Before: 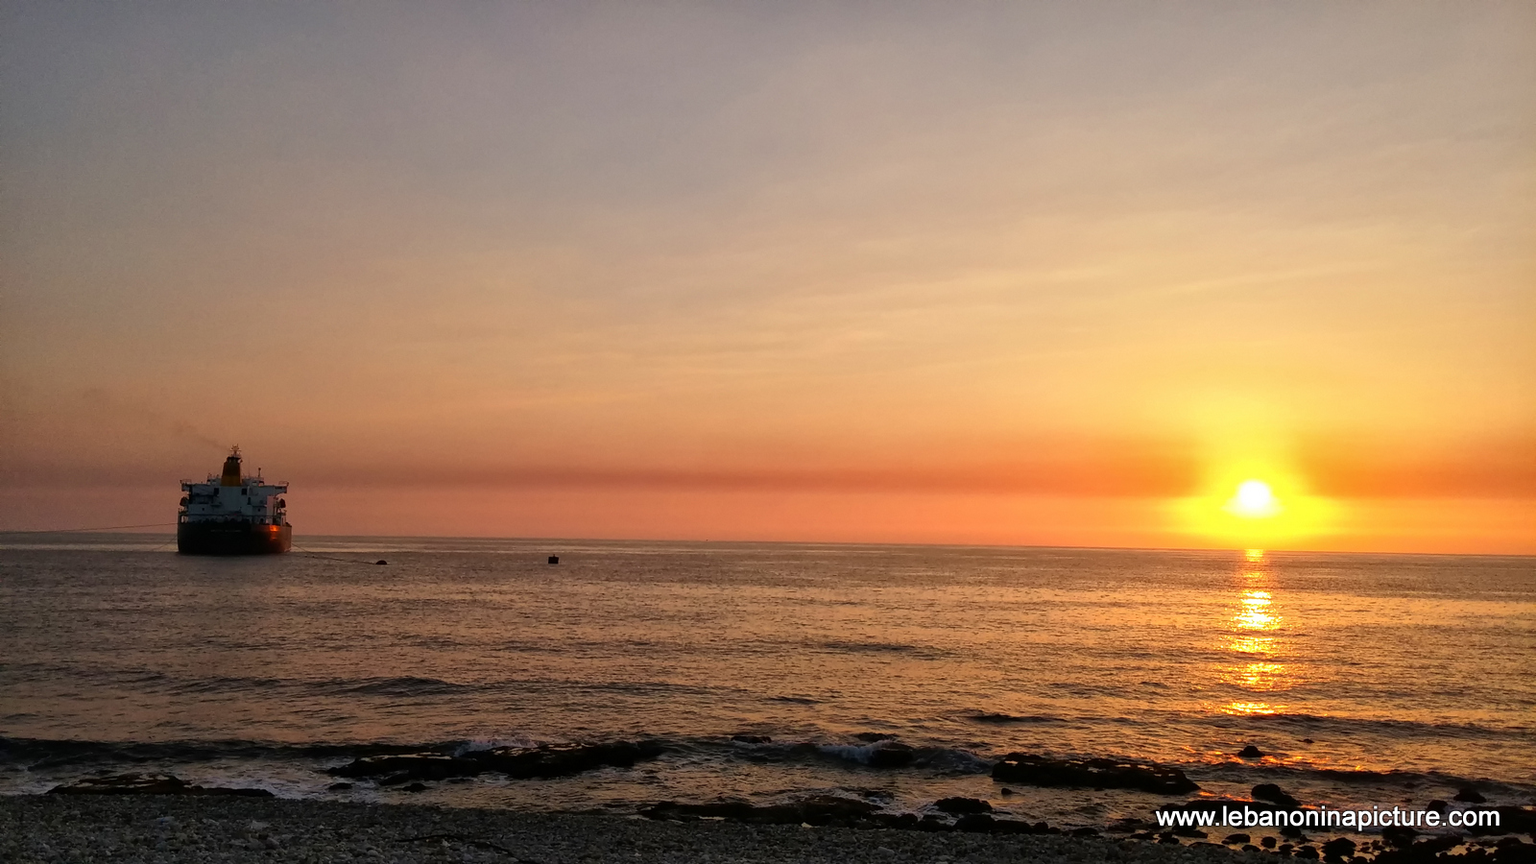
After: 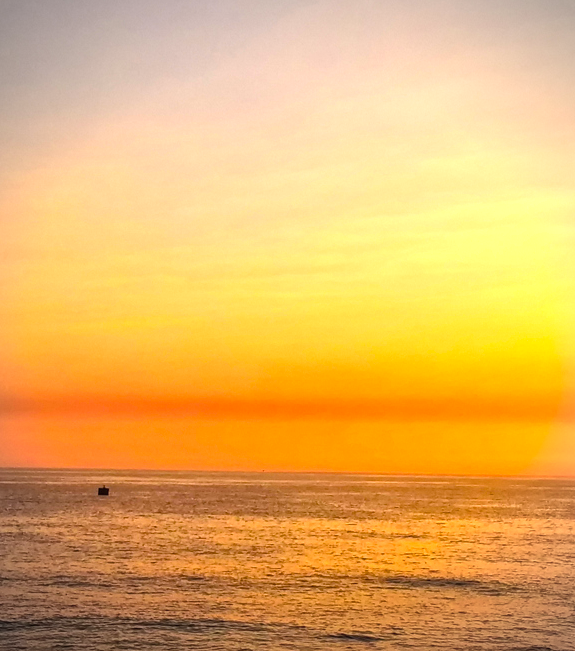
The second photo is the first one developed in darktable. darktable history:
crop and rotate: left 29.603%, top 10.33%, right 34.422%, bottom 17.3%
exposure: black level correction 0, exposure 1.102 EV, compensate exposure bias true, compensate highlight preservation false
local contrast: detail 109%
color balance rgb: linear chroma grading › global chroma 19.496%, perceptual saturation grading › global saturation 29.728%, global vibrance 9.628%
vignetting: on, module defaults
